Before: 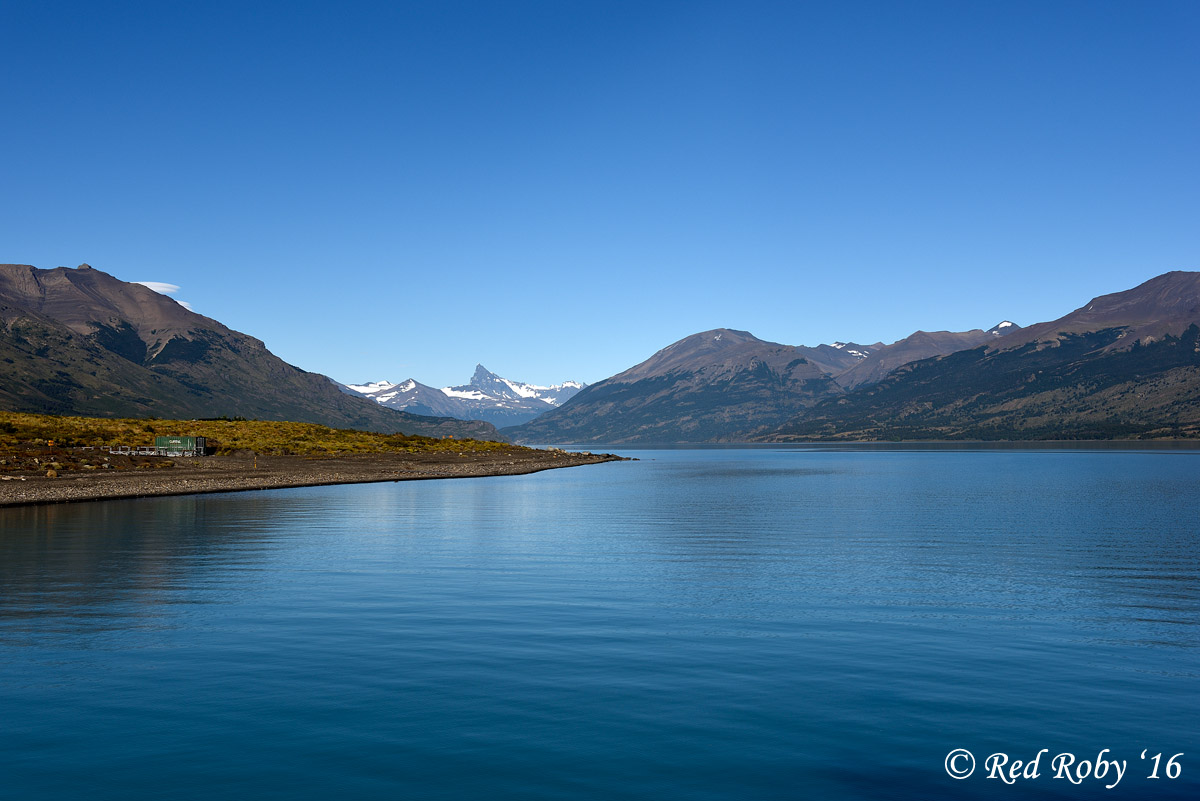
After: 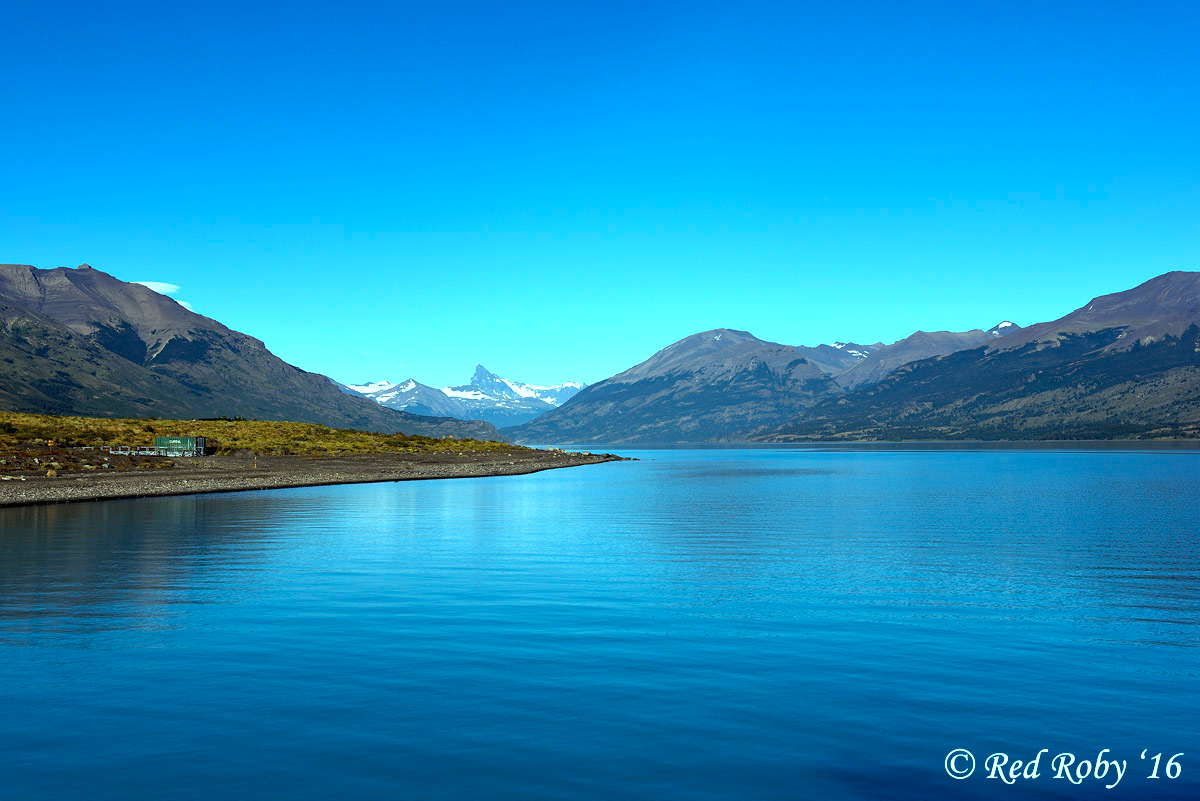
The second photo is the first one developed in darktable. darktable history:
color balance rgb: shadows lift › chroma 7.23%, shadows lift › hue 246.48°, highlights gain › chroma 5.38%, highlights gain › hue 196.93°, white fulcrum 1 EV
exposure: exposure 0.6 EV, compensate highlight preservation false
